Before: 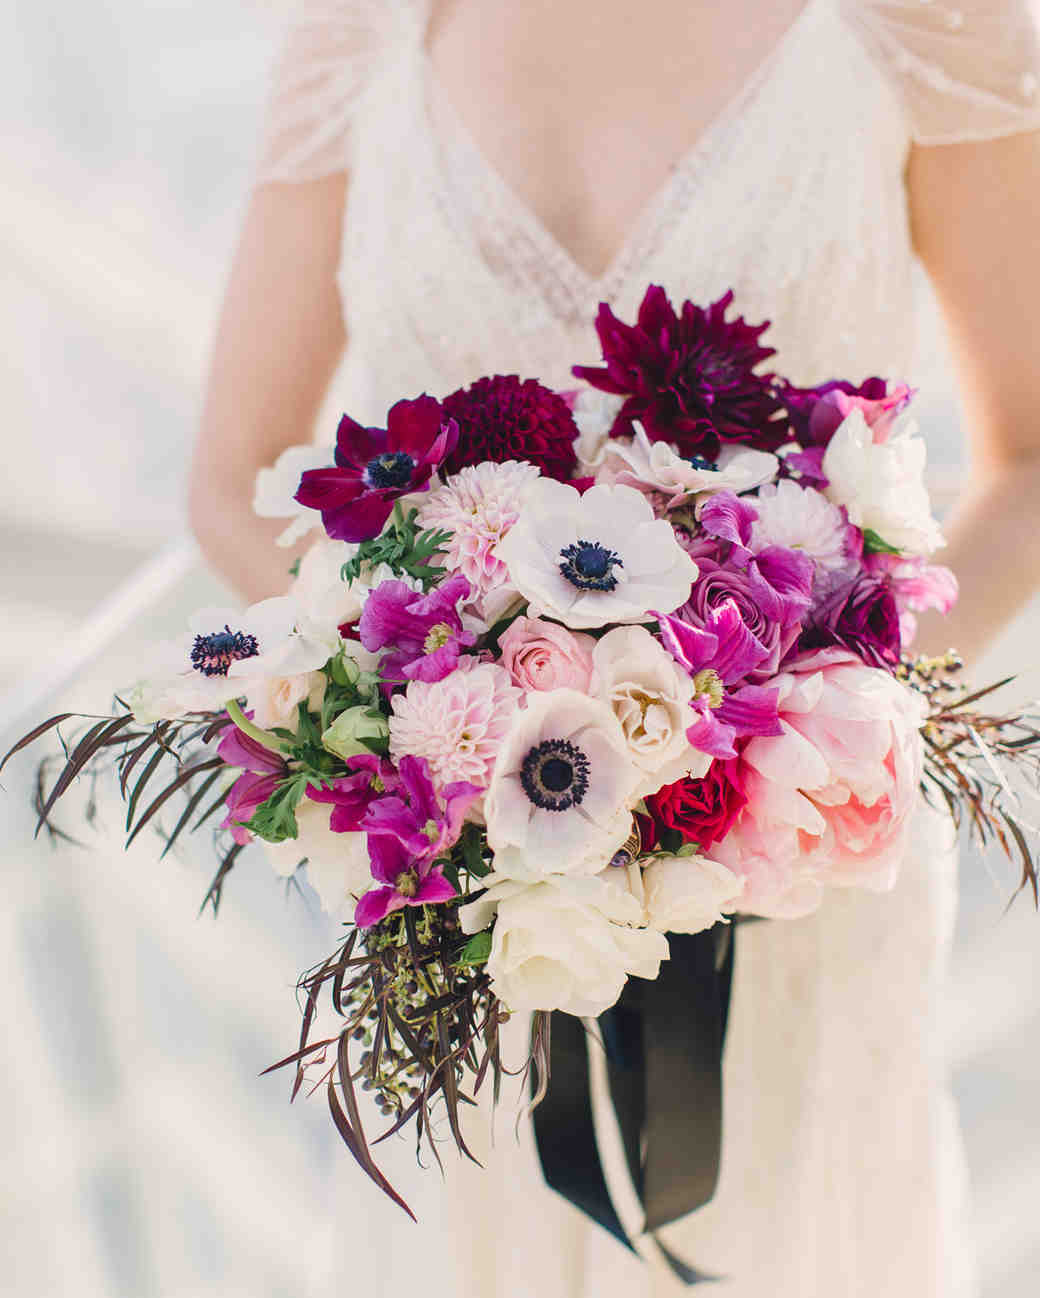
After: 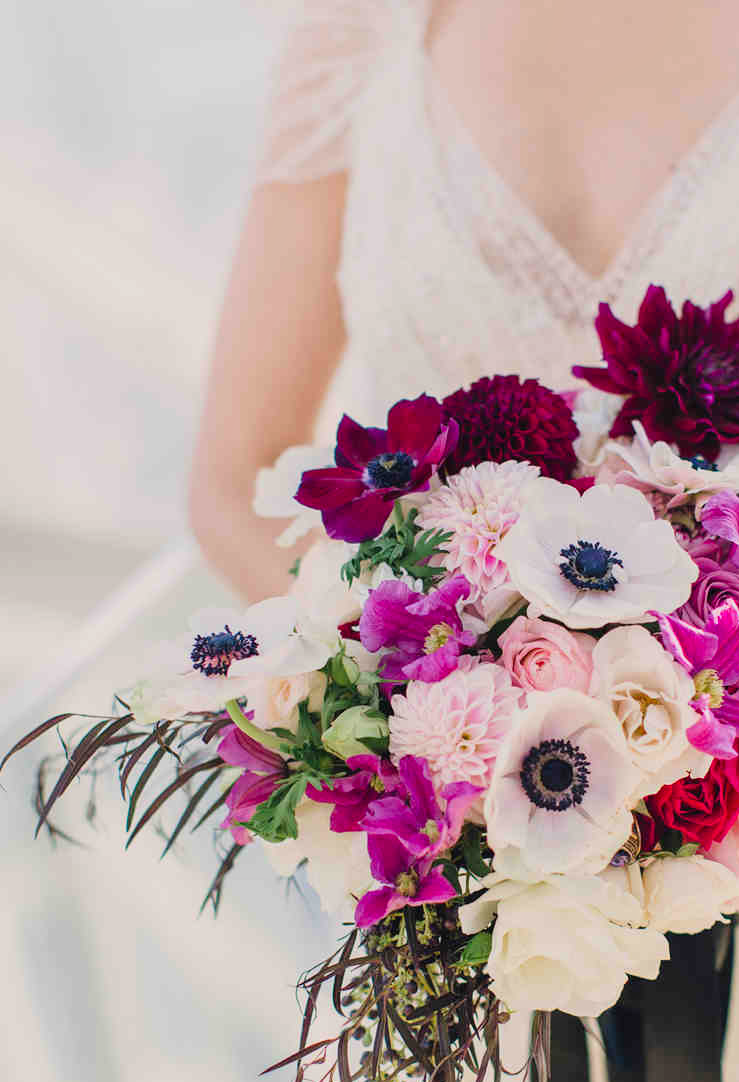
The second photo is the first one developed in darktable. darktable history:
crop: right 28.885%, bottom 16.626%
tone equalizer: on, module defaults
color correction: saturation 1.11
filmic rgb: black relative exposure -11.35 EV, white relative exposure 3.22 EV, hardness 6.76, color science v6 (2022)
